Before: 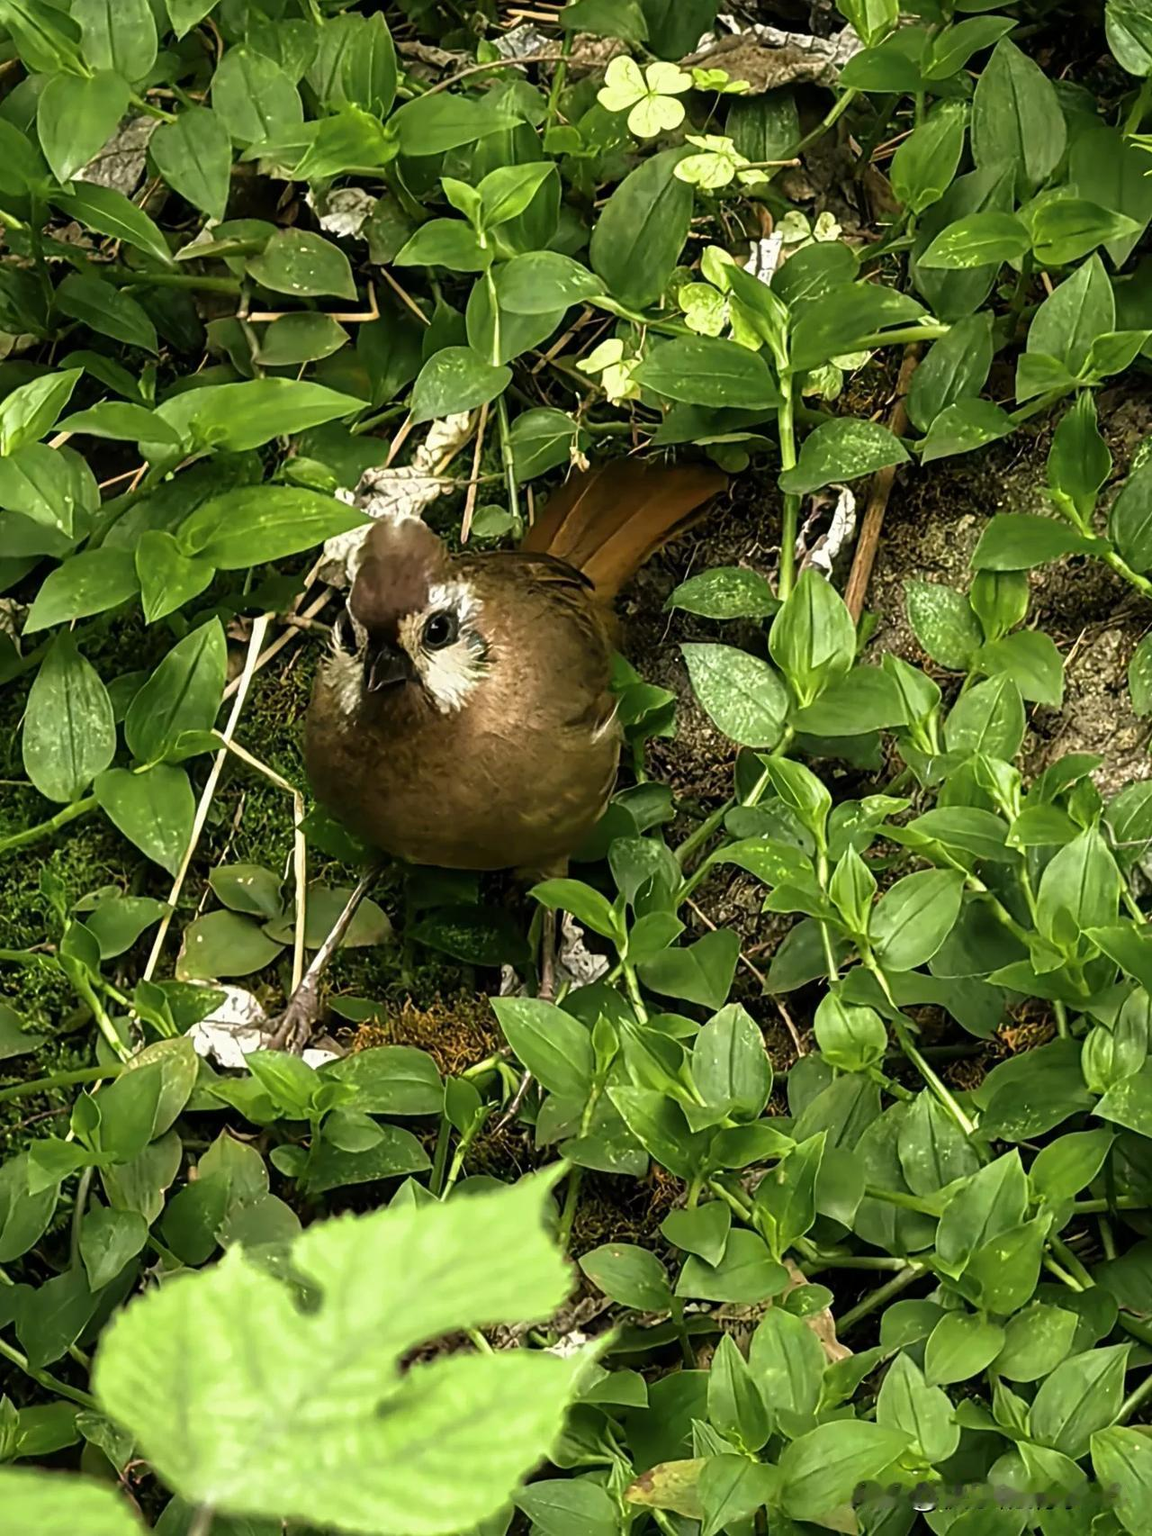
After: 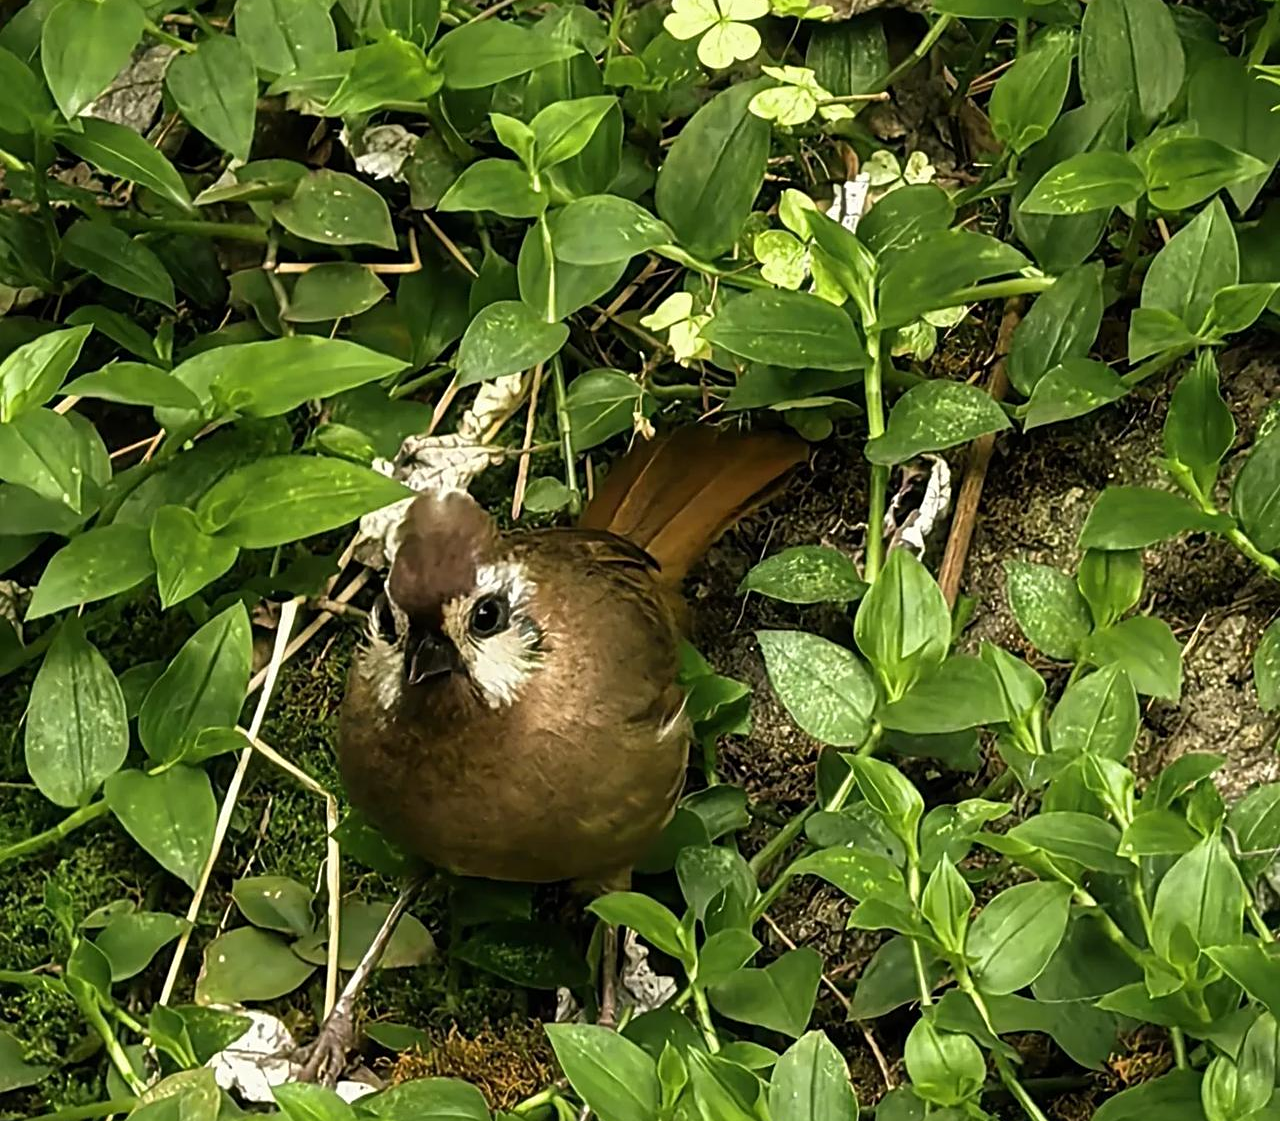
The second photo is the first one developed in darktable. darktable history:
sharpen: amount 0.203
crop and rotate: top 4.967%, bottom 29.296%
